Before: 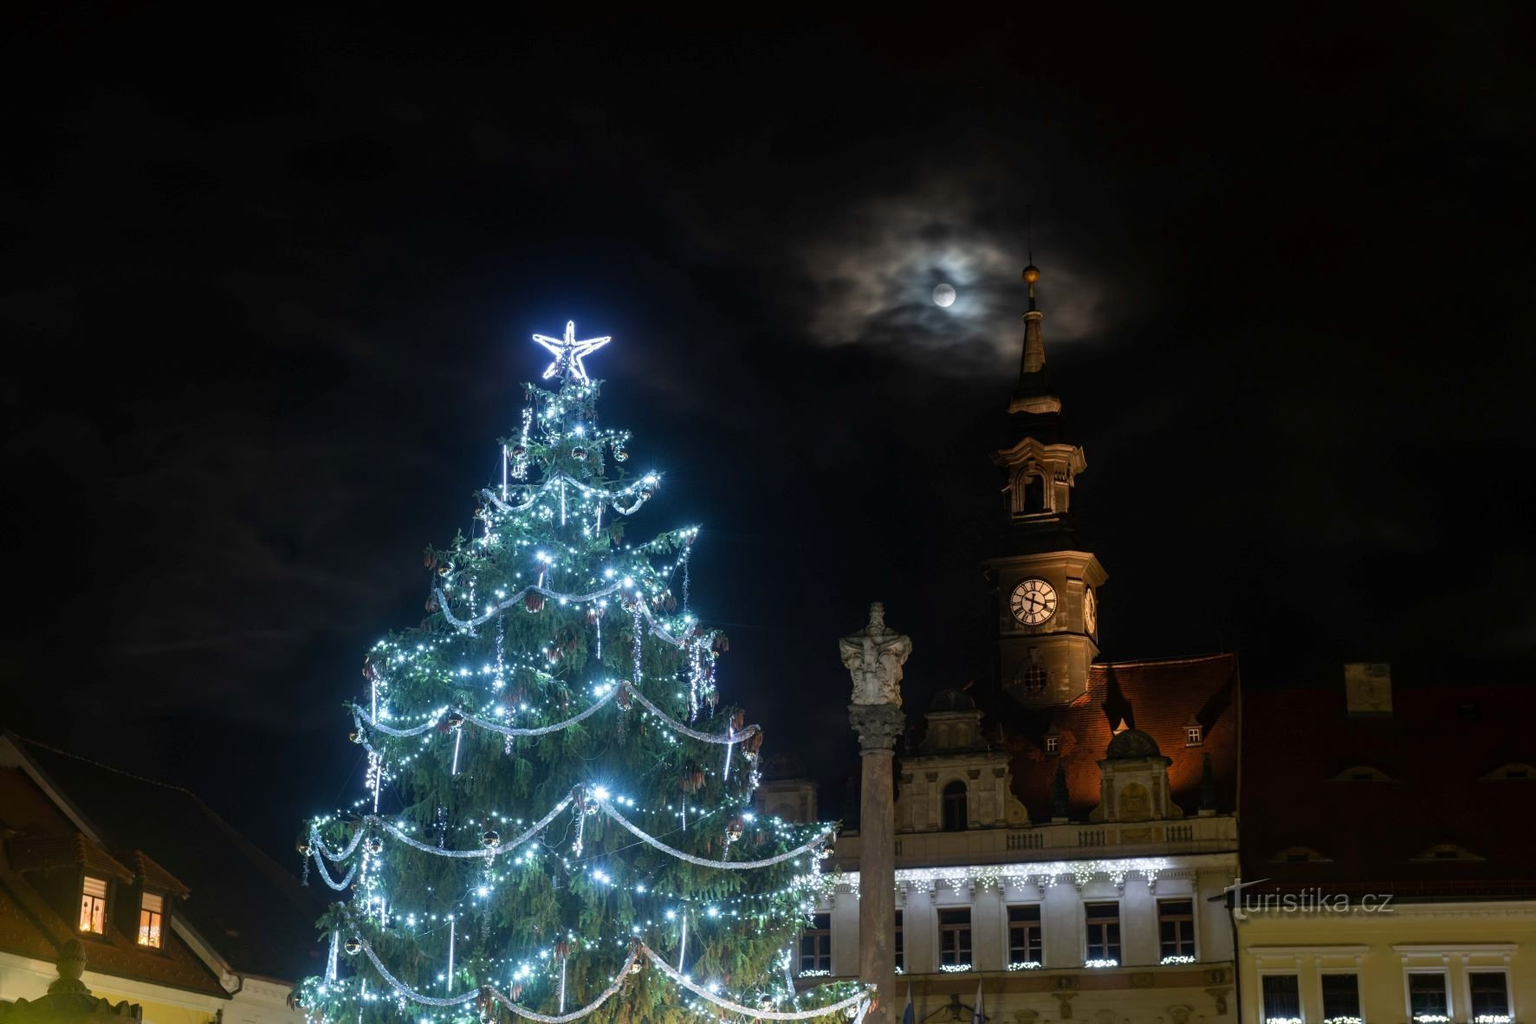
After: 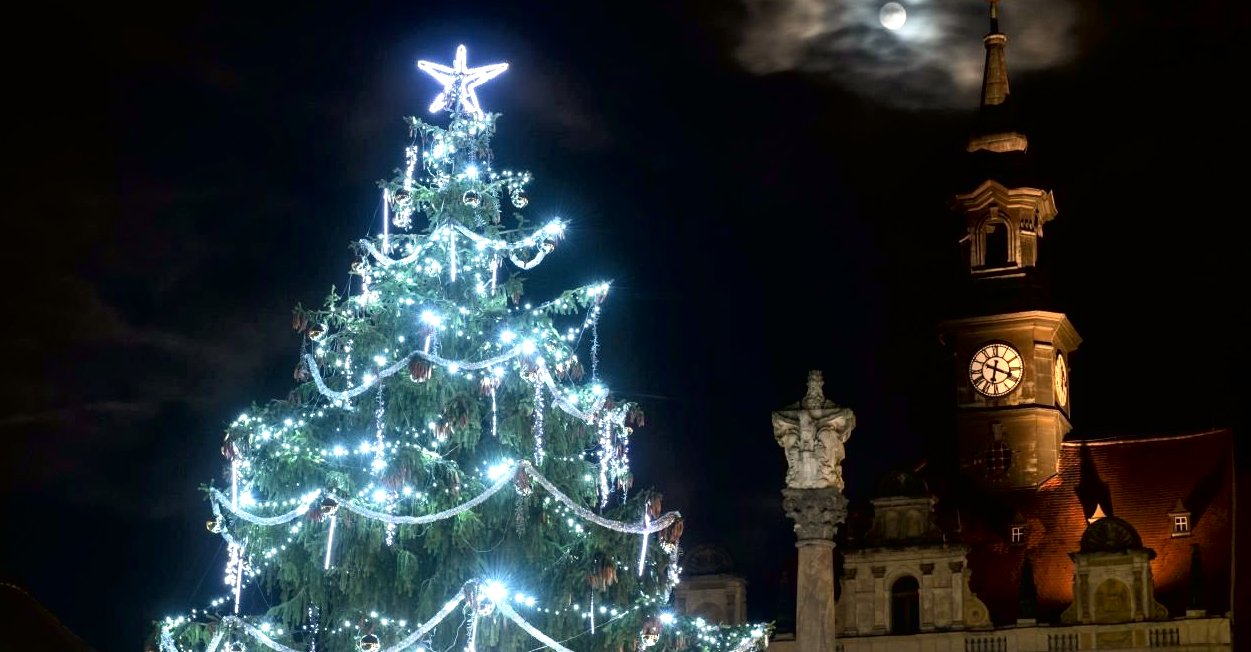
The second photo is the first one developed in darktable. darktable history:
crop: left 11.125%, top 27.58%, right 18.288%, bottom 17.199%
tone curve: curves: ch0 [(0, 0) (0.118, 0.034) (0.182, 0.124) (0.265, 0.214) (0.504, 0.508) (0.783, 0.825) (1, 1)], color space Lab, independent channels, preserve colors none
exposure: exposure 0.943 EV, compensate highlight preservation false
color calibration: x 0.331, y 0.343, temperature 5608.64 K
